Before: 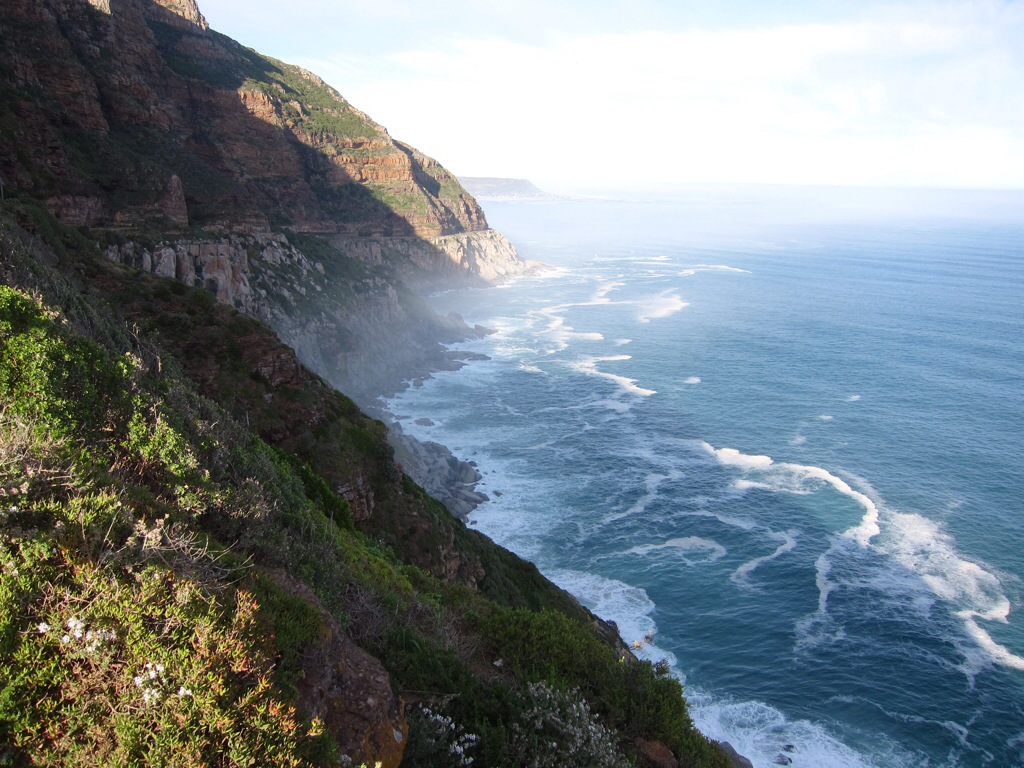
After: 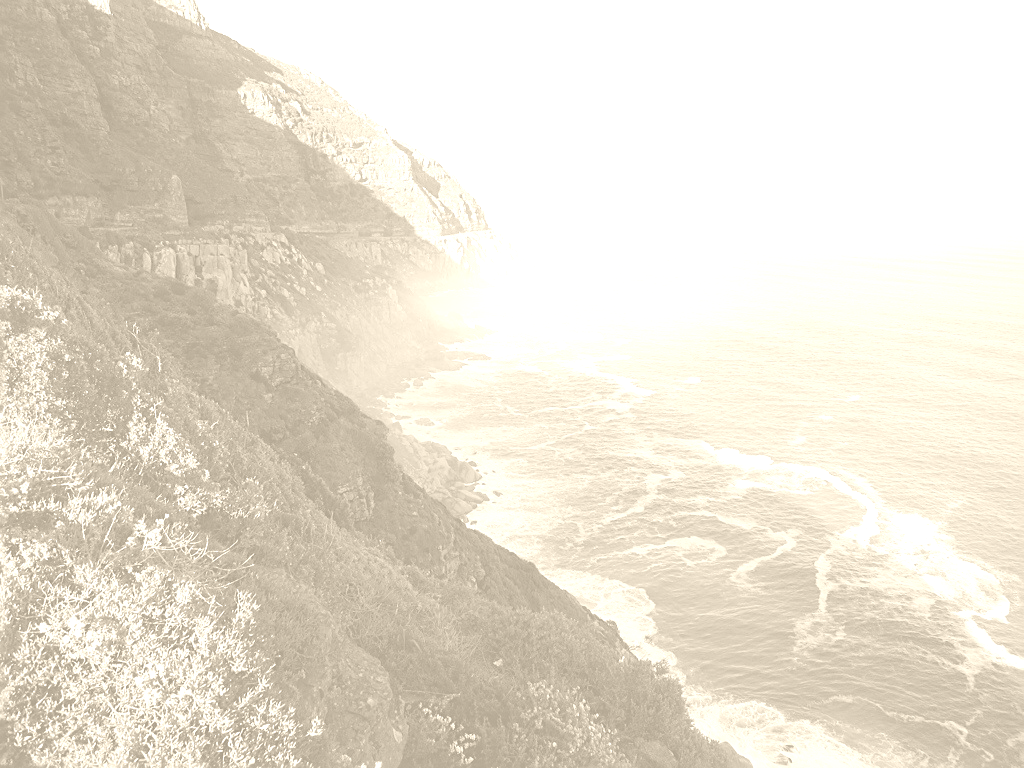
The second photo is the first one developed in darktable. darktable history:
sharpen: on, module defaults
colorize: hue 36°, saturation 71%, lightness 80.79%
